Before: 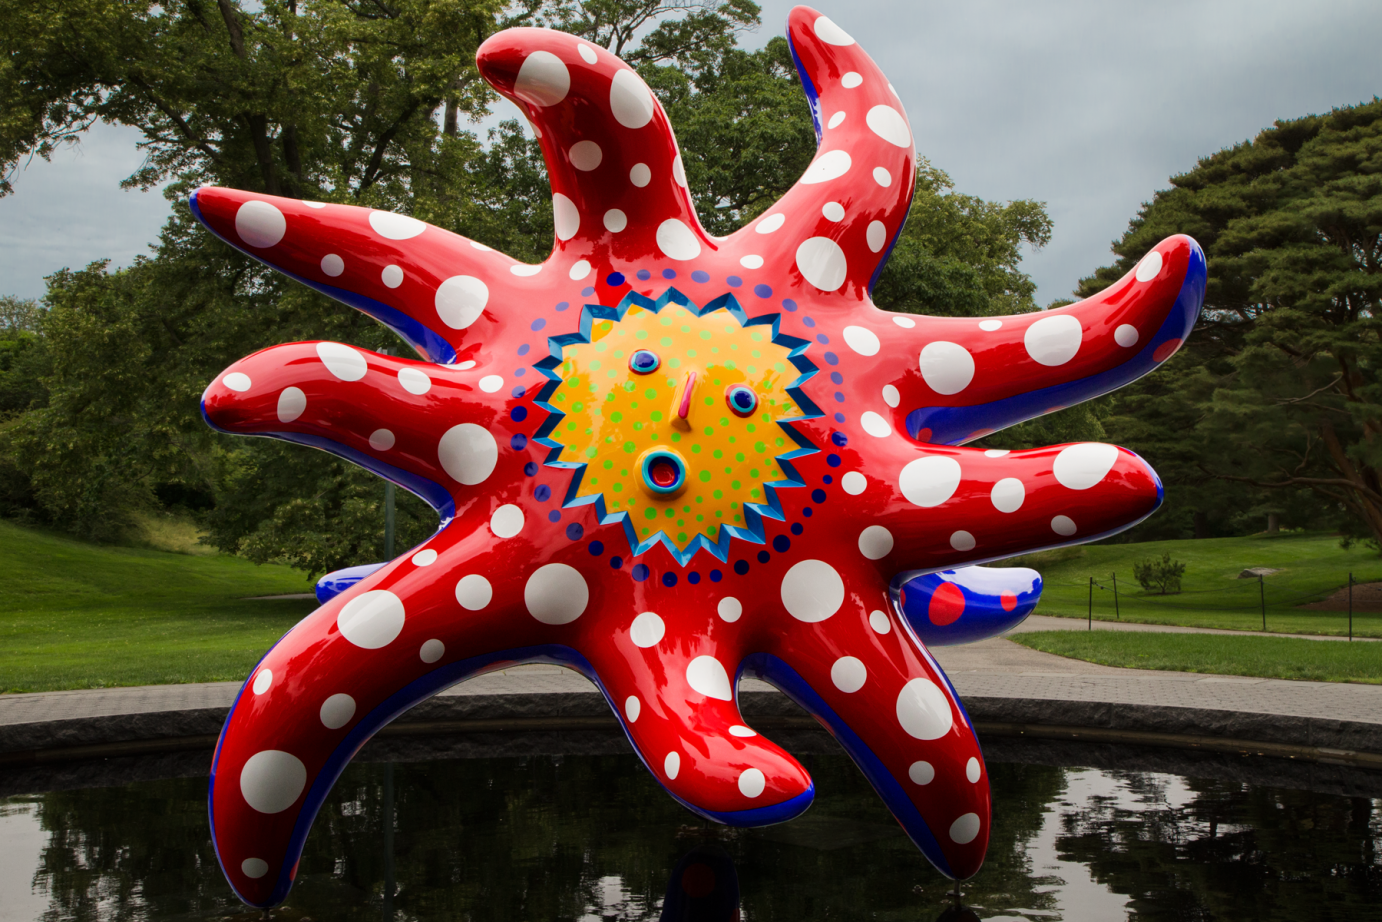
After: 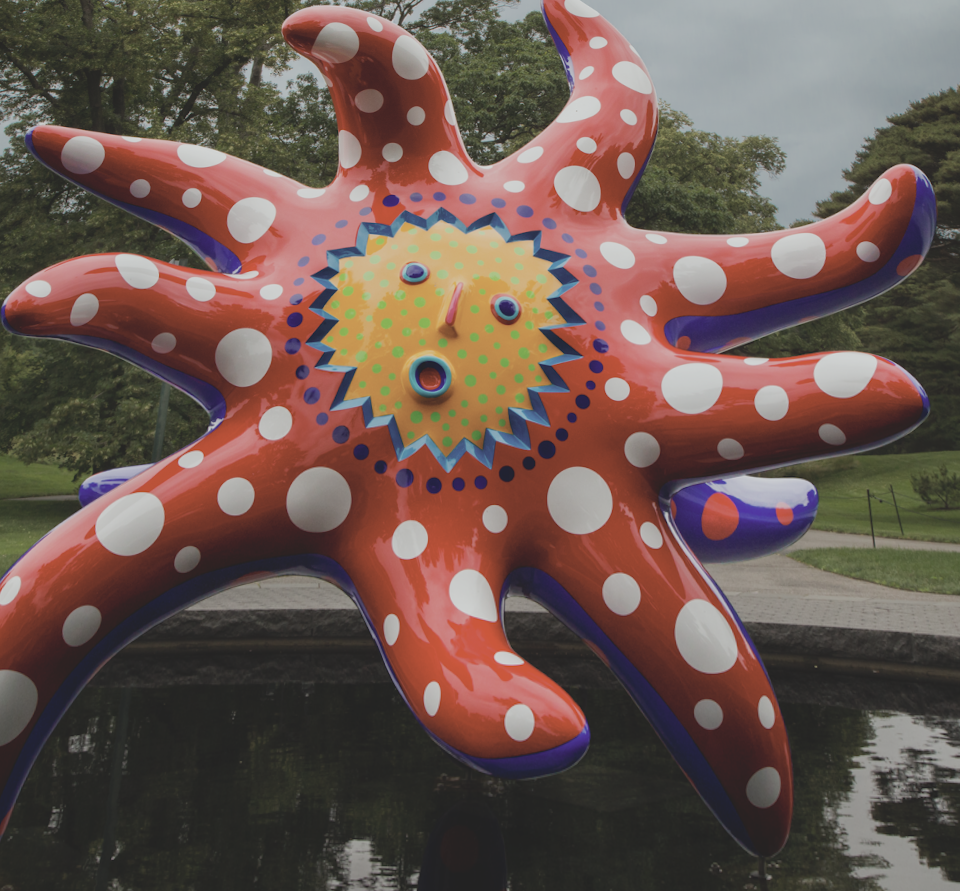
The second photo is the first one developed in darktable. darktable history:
crop: left 7.598%, right 7.873%
contrast brightness saturation: contrast -0.26, saturation -0.43
white balance: red 0.978, blue 0.999
rotate and perspective: rotation 0.72°, lens shift (vertical) -0.352, lens shift (horizontal) -0.051, crop left 0.152, crop right 0.859, crop top 0.019, crop bottom 0.964
